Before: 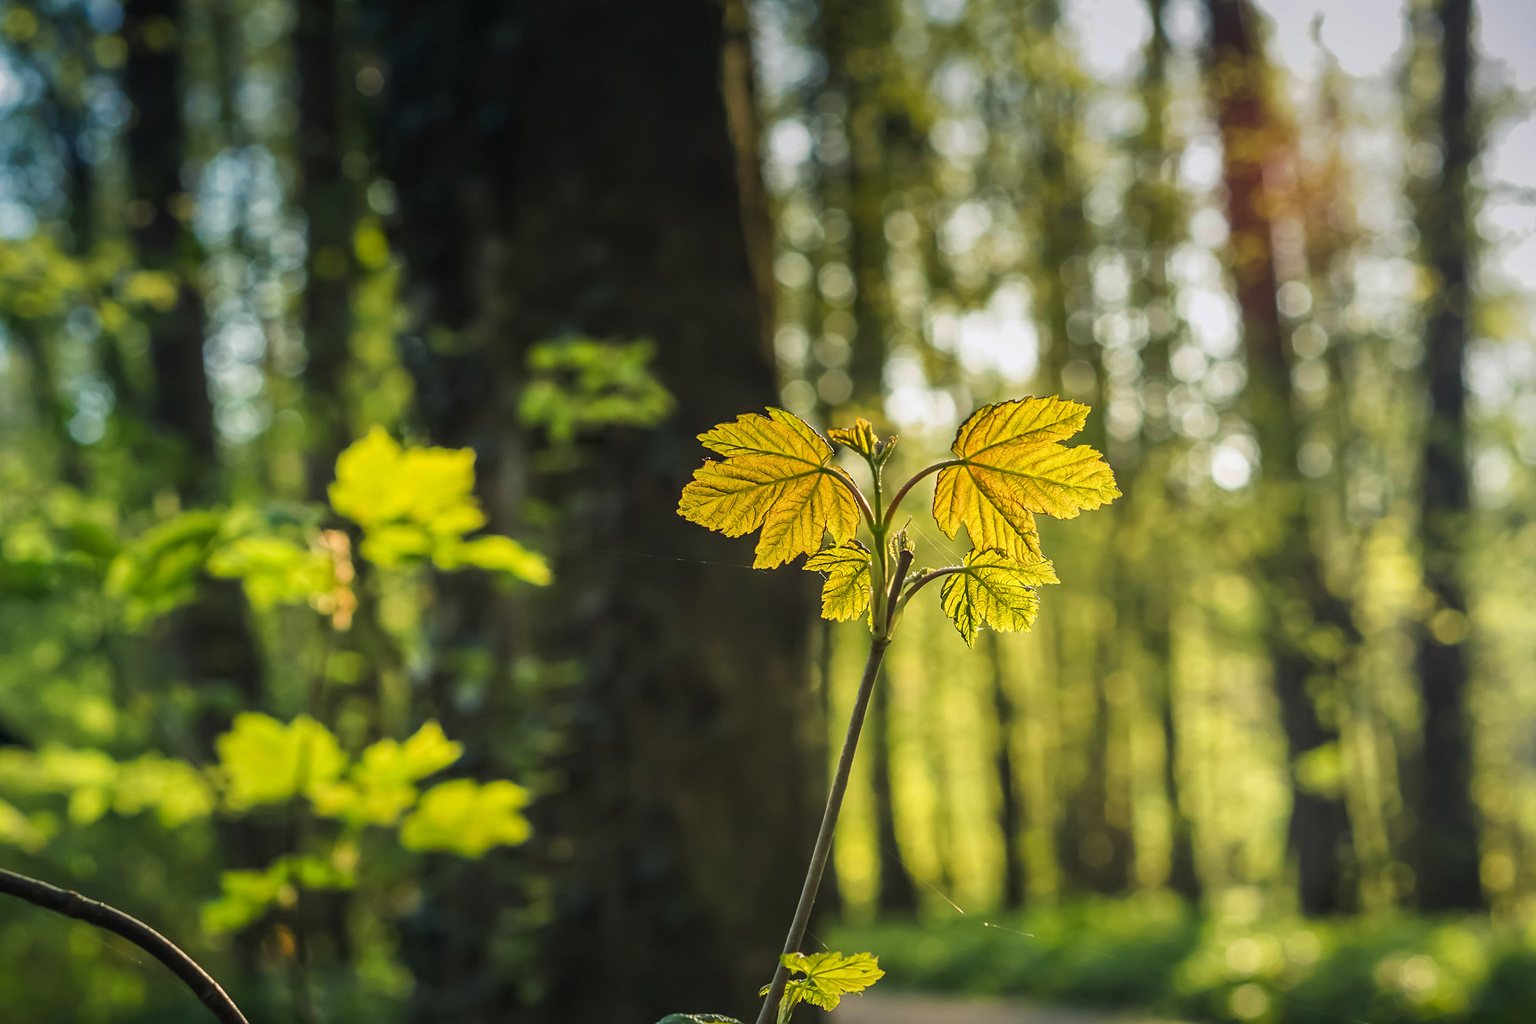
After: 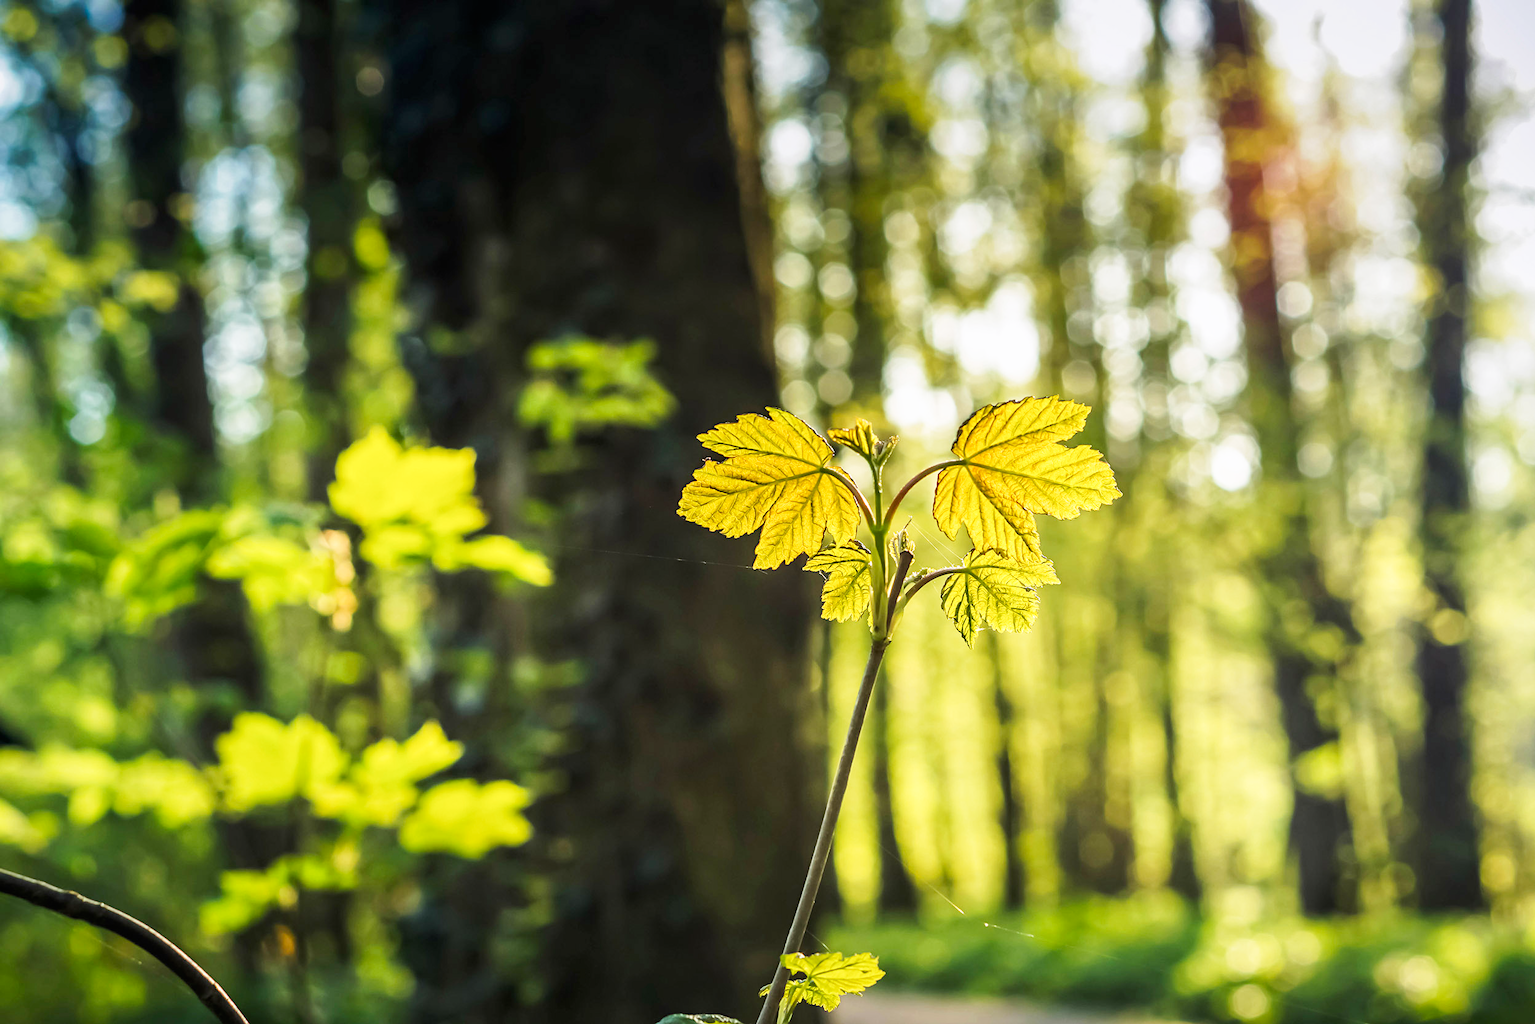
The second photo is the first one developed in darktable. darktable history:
base curve: curves: ch0 [(0, 0) (0.005, 0.002) (0.15, 0.3) (0.4, 0.7) (0.75, 0.95) (1, 1)], preserve colors none
white balance: red 1.004, blue 1.024
